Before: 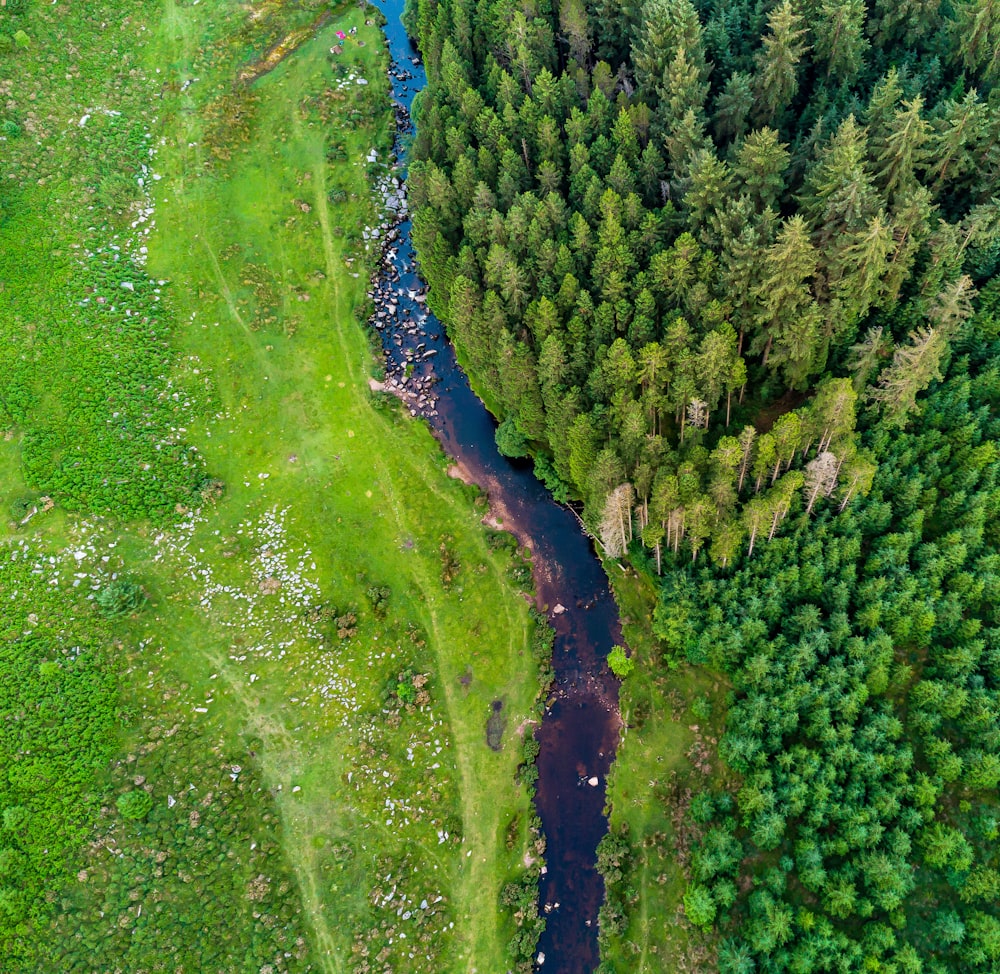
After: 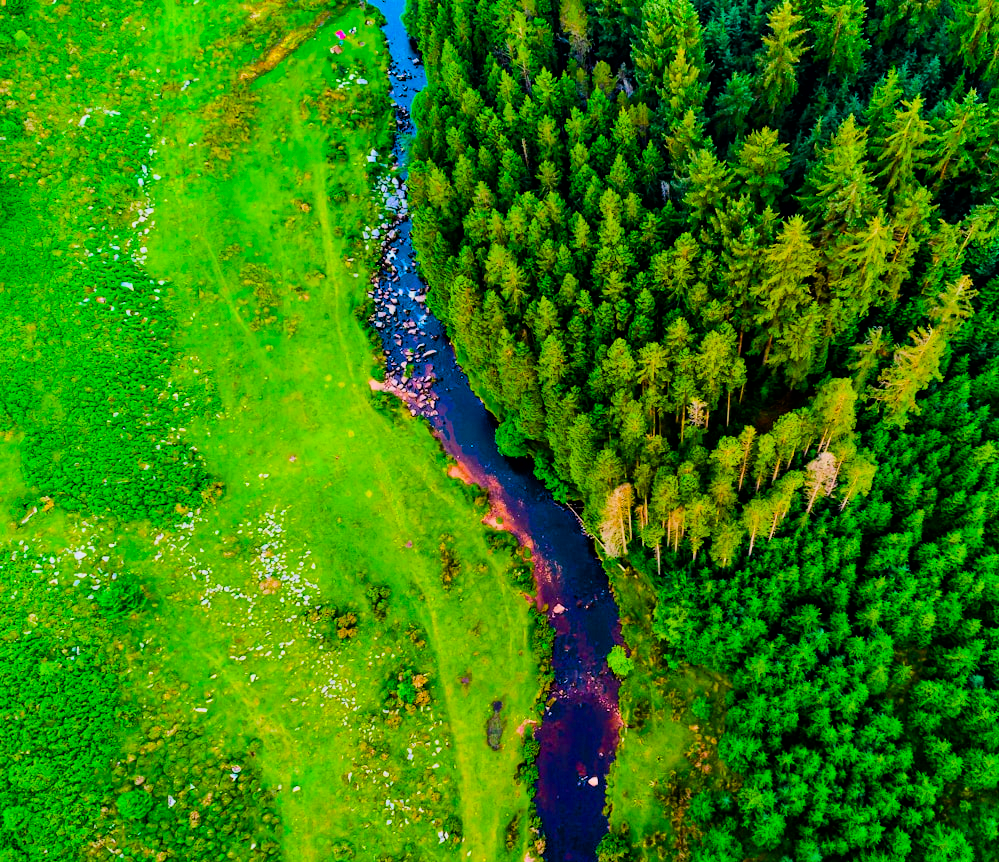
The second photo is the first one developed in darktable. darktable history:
filmic rgb: black relative exposure -7.65 EV, white relative exposure 4.56 EV, hardness 3.61, color science v6 (2022)
contrast brightness saturation: saturation 0.503
crop and rotate: top 0%, bottom 11.455%
color balance rgb: shadows lift › chroma 2.027%, shadows lift › hue 214.63°, perceptual saturation grading › global saturation 35.185%, perceptual saturation grading › highlights -29.791%, perceptual saturation grading › shadows 35.501%, perceptual brilliance grading › highlights 18.299%, perceptual brilliance grading › mid-tones 32.214%, perceptual brilliance grading › shadows -31.397%, global vibrance 50.655%
